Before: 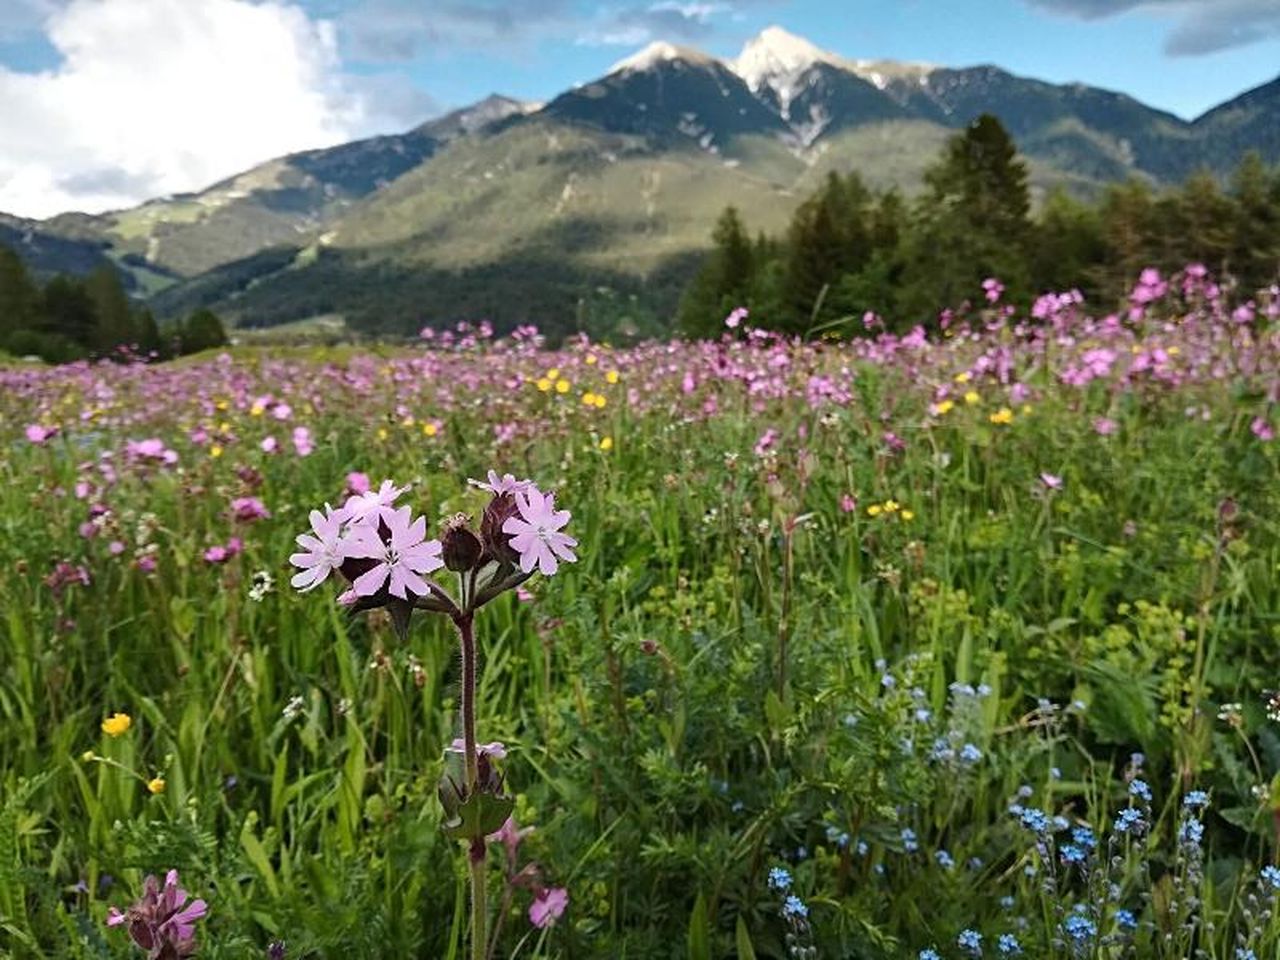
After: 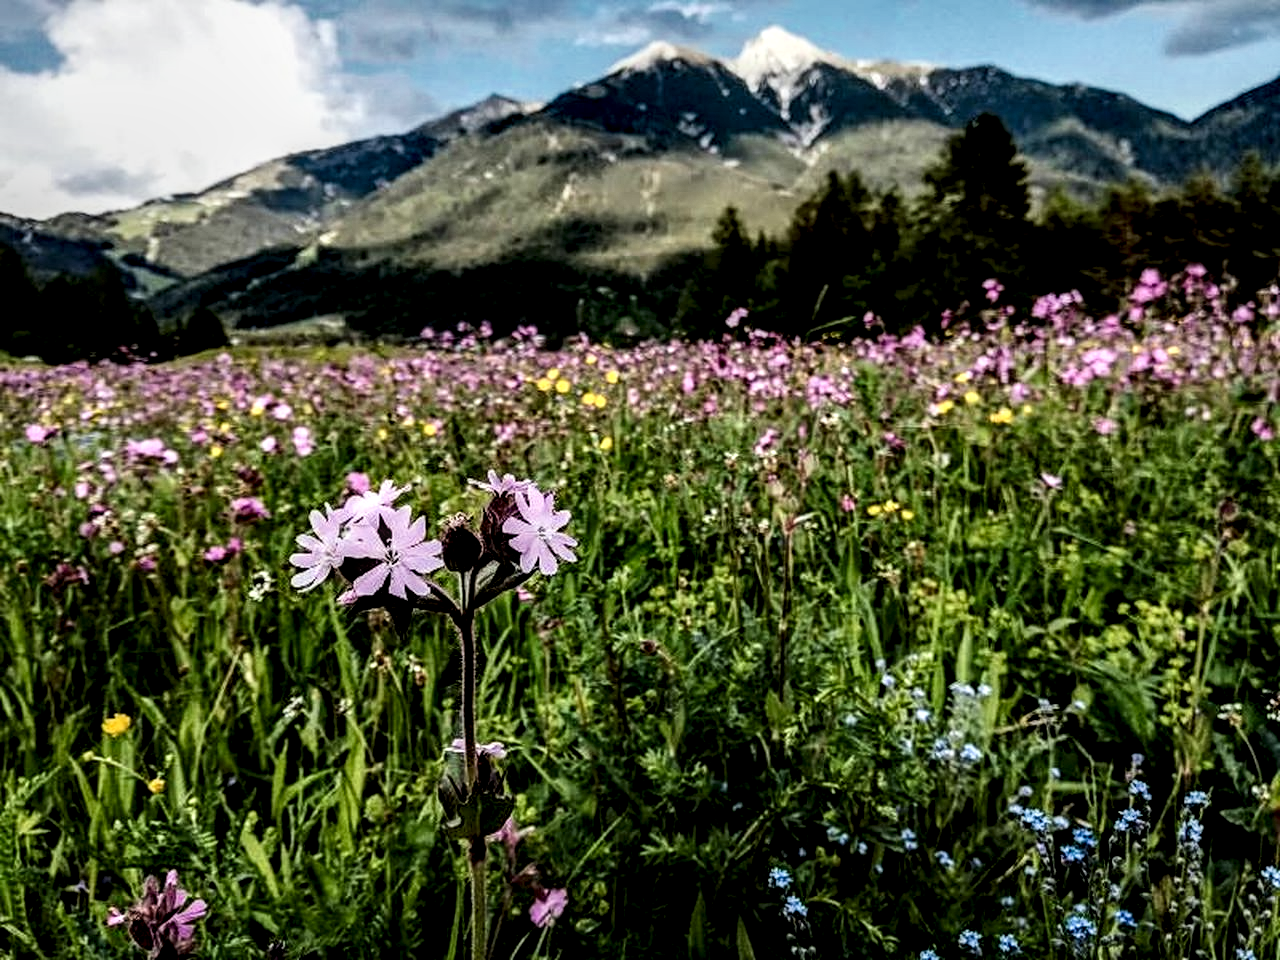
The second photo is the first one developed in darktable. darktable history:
filmic rgb: black relative exposure -7.65 EV, white relative exposure 4.56 EV, hardness 3.61, contrast 1.266
contrast brightness saturation: contrast 0.065, brightness -0.133, saturation 0.052
local contrast: highlights 20%, detail 198%
